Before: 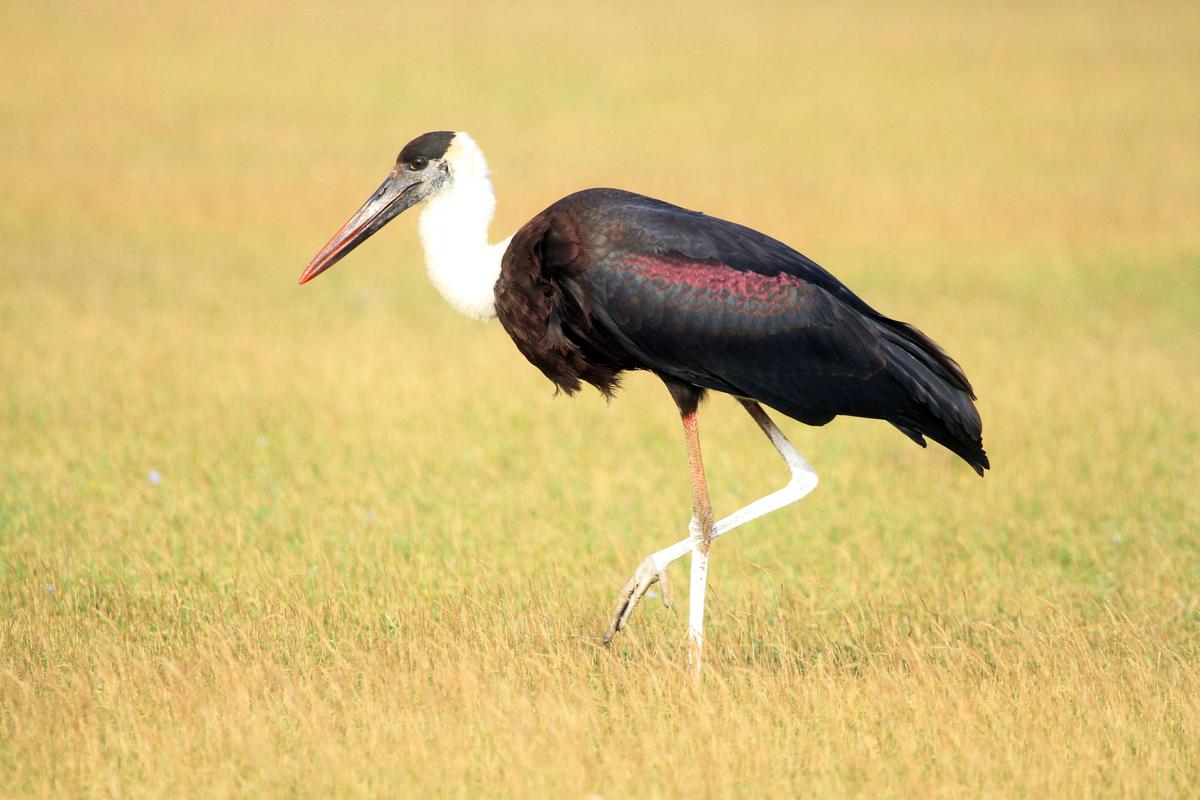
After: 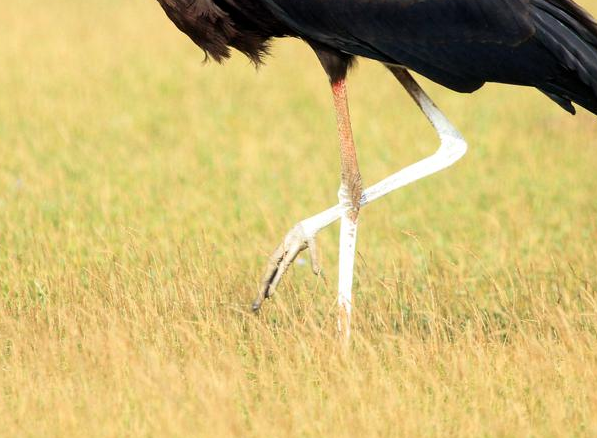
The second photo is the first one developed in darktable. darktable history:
crop: left 29.267%, top 41.731%, right 20.969%, bottom 3.471%
